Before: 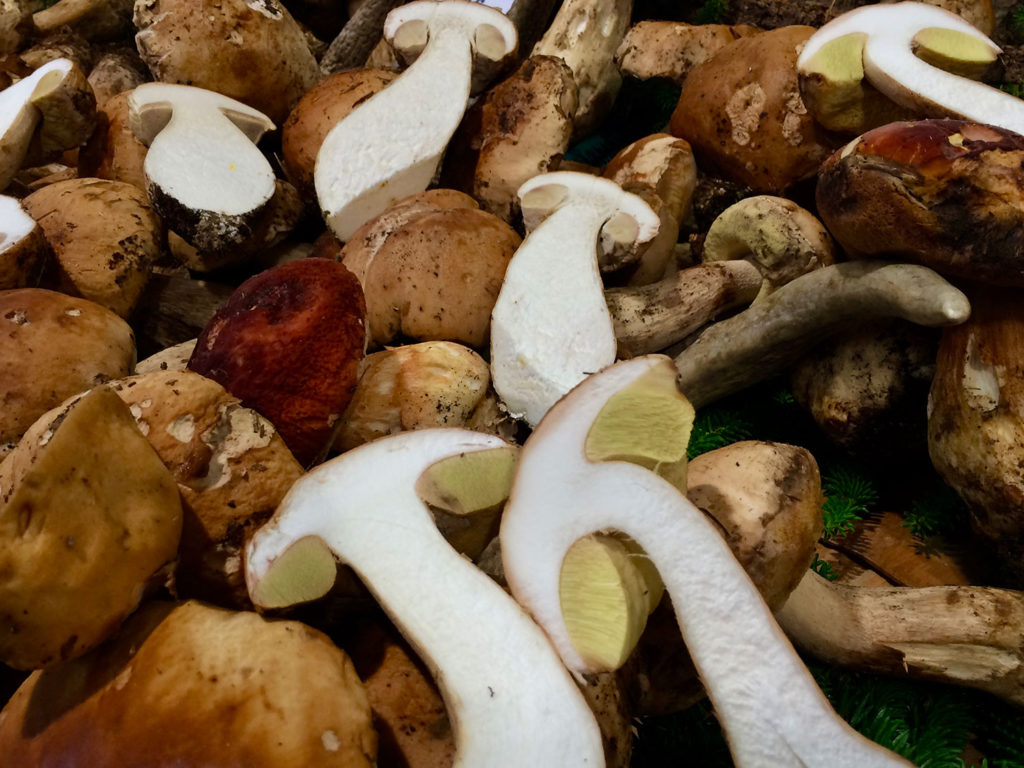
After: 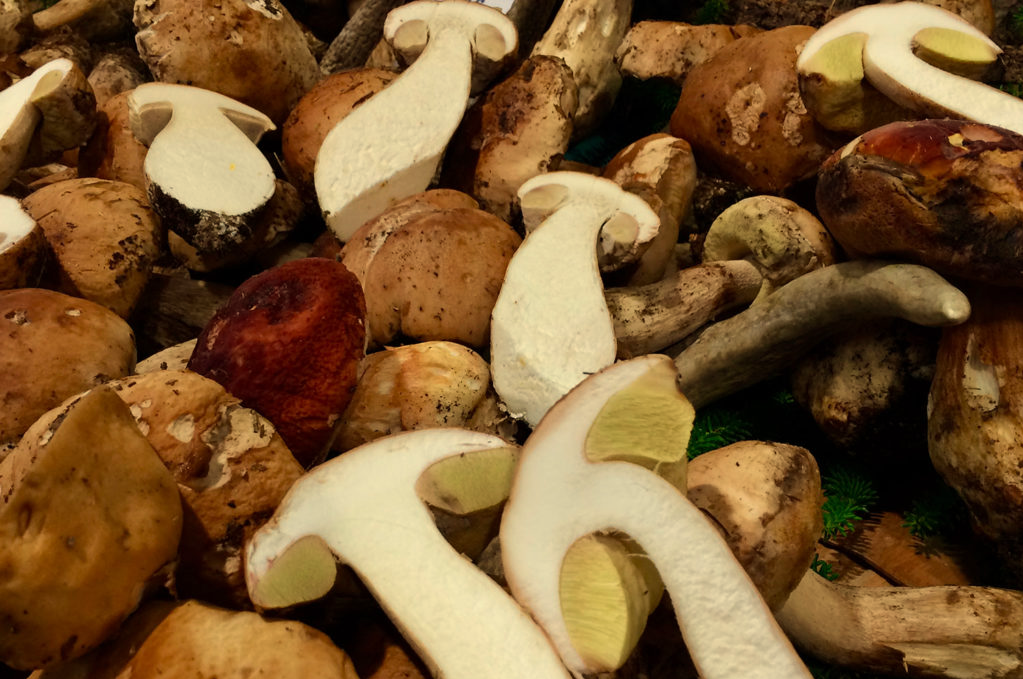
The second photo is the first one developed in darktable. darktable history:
crop and rotate: top 0%, bottom 11.49%
white balance: red 1.08, blue 0.791
